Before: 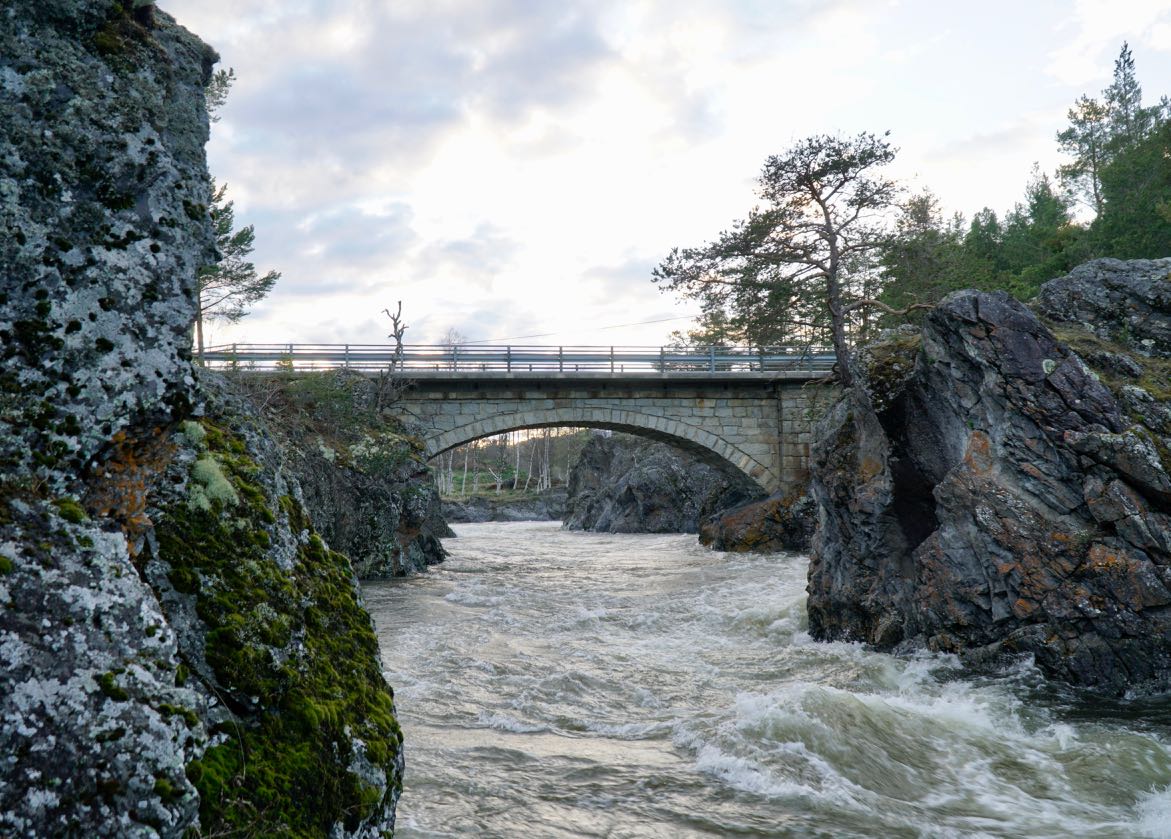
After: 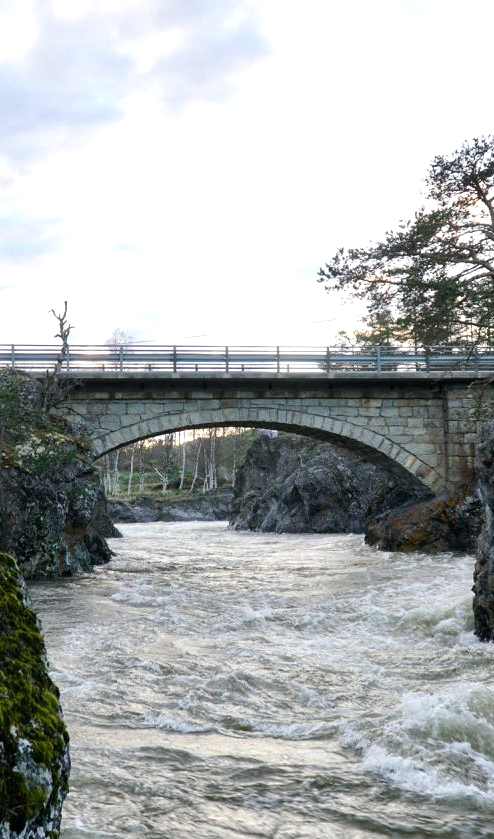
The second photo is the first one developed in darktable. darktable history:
crop: left 28.583%, right 29.231%
tone equalizer: -8 EV -0.417 EV, -7 EV -0.389 EV, -6 EV -0.333 EV, -5 EV -0.222 EV, -3 EV 0.222 EV, -2 EV 0.333 EV, -1 EV 0.389 EV, +0 EV 0.417 EV, edges refinement/feathering 500, mask exposure compensation -1.57 EV, preserve details no
